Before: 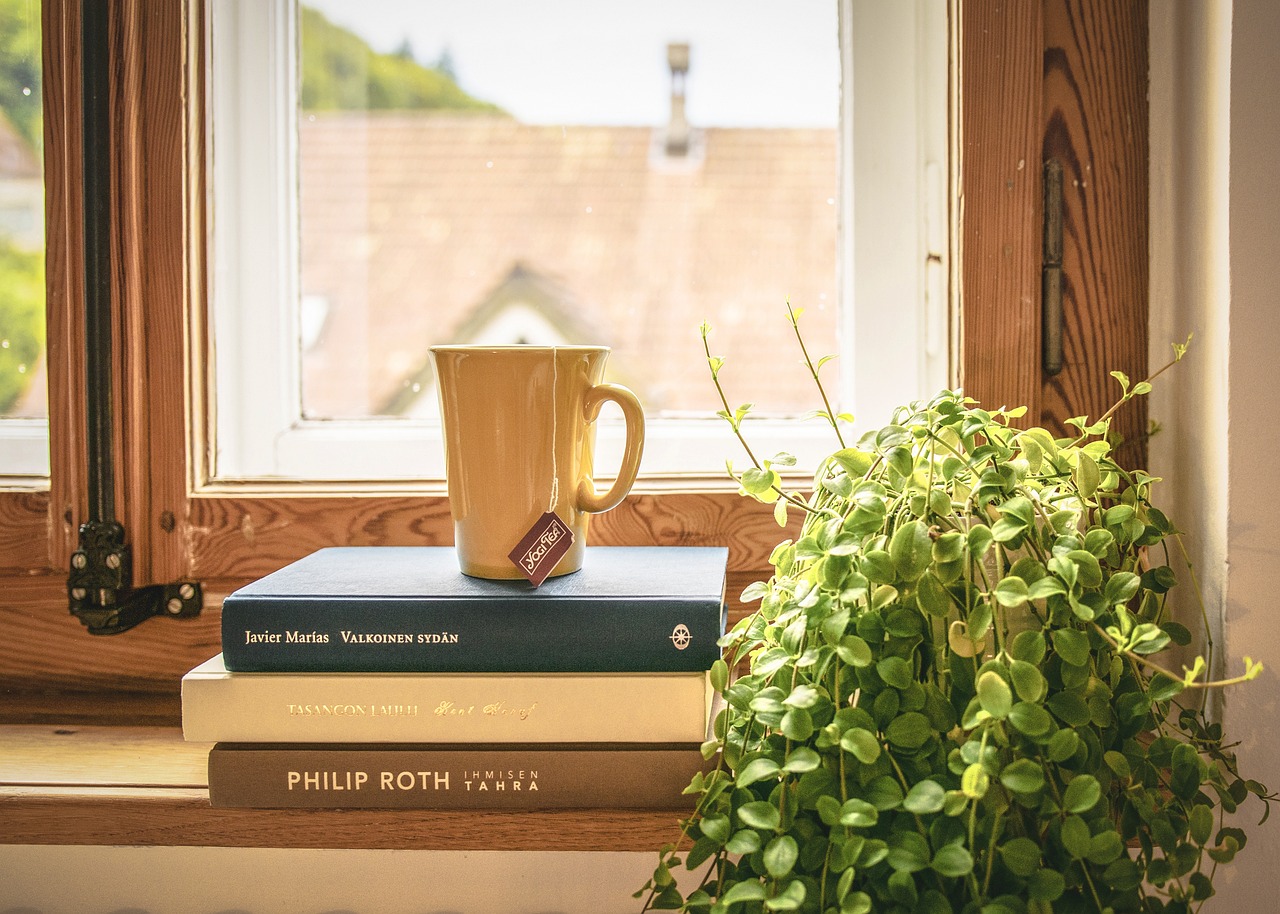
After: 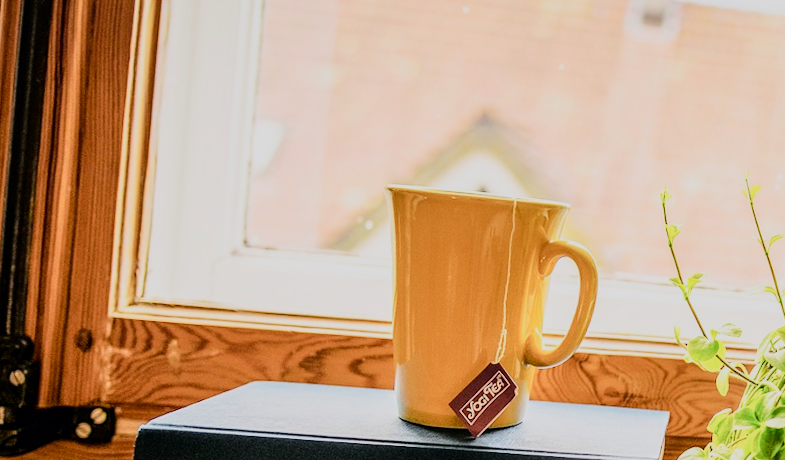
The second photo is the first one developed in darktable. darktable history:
crop and rotate: angle -4.99°, left 2.122%, top 6.945%, right 27.566%, bottom 30.519%
filmic rgb: black relative exposure -4.14 EV, white relative exposure 5.1 EV, hardness 2.11, contrast 1.165
tone curve: curves: ch0 [(0, 0) (0.126, 0.061) (0.338, 0.285) (0.494, 0.518) (0.703, 0.762) (1, 1)]; ch1 [(0, 0) (0.389, 0.313) (0.457, 0.442) (0.5, 0.501) (0.55, 0.578) (1, 1)]; ch2 [(0, 0) (0.44, 0.424) (0.501, 0.499) (0.557, 0.564) (0.613, 0.67) (0.707, 0.746) (1, 1)], color space Lab, independent channels, preserve colors none
shadows and highlights: shadows 25, highlights -25
rotate and perspective: rotation -0.013°, lens shift (vertical) -0.027, lens shift (horizontal) 0.178, crop left 0.016, crop right 0.989, crop top 0.082, crop bottom 0.918
